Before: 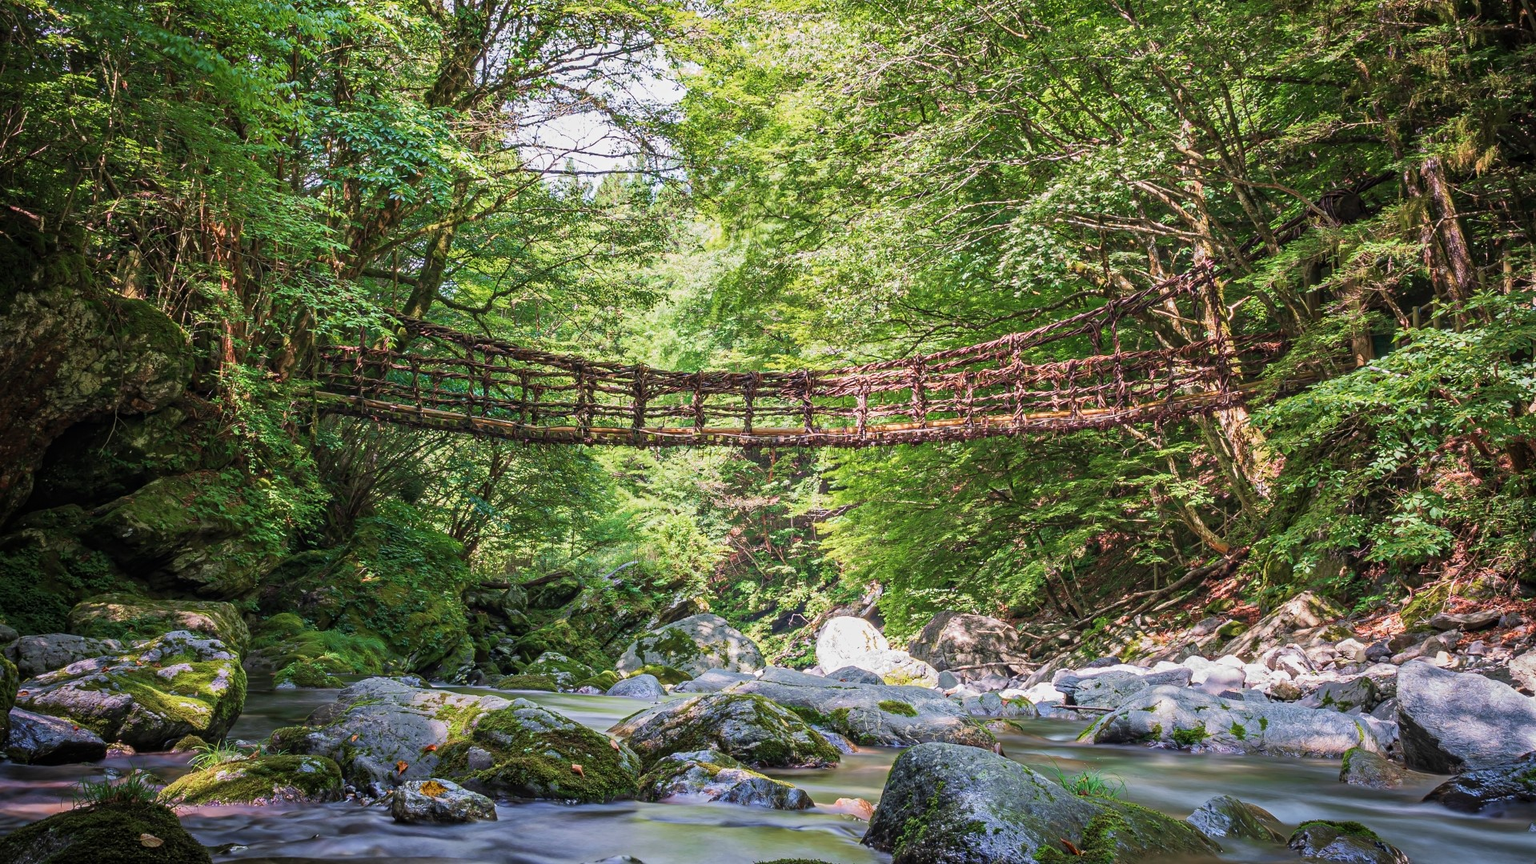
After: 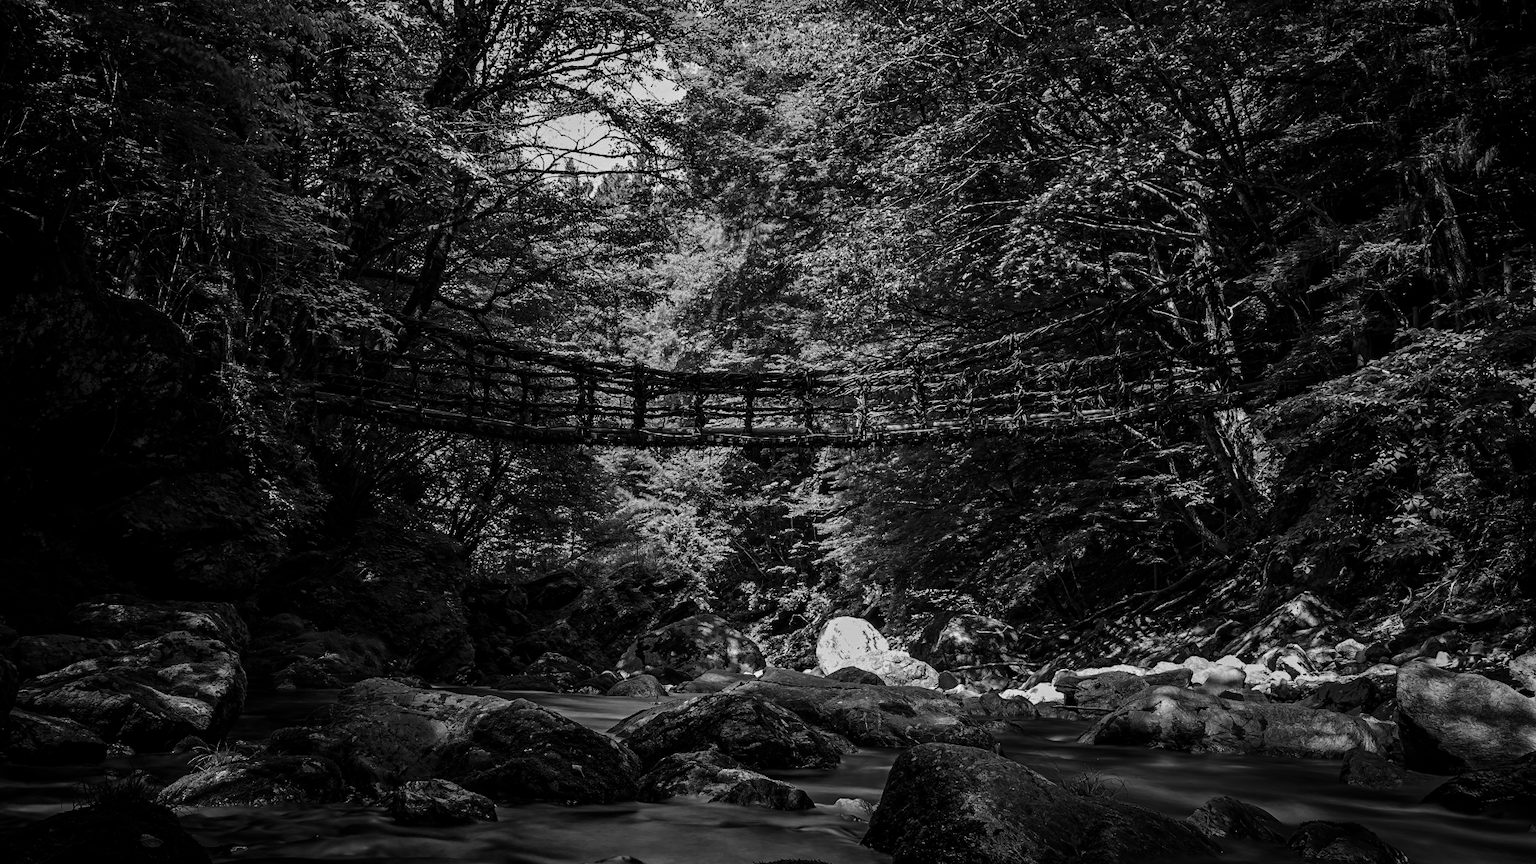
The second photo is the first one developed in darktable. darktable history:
contrast brightness saturation: contrast 0.02, brightness -1, saturation -1
white balance: red 0.984, blue 1.059
